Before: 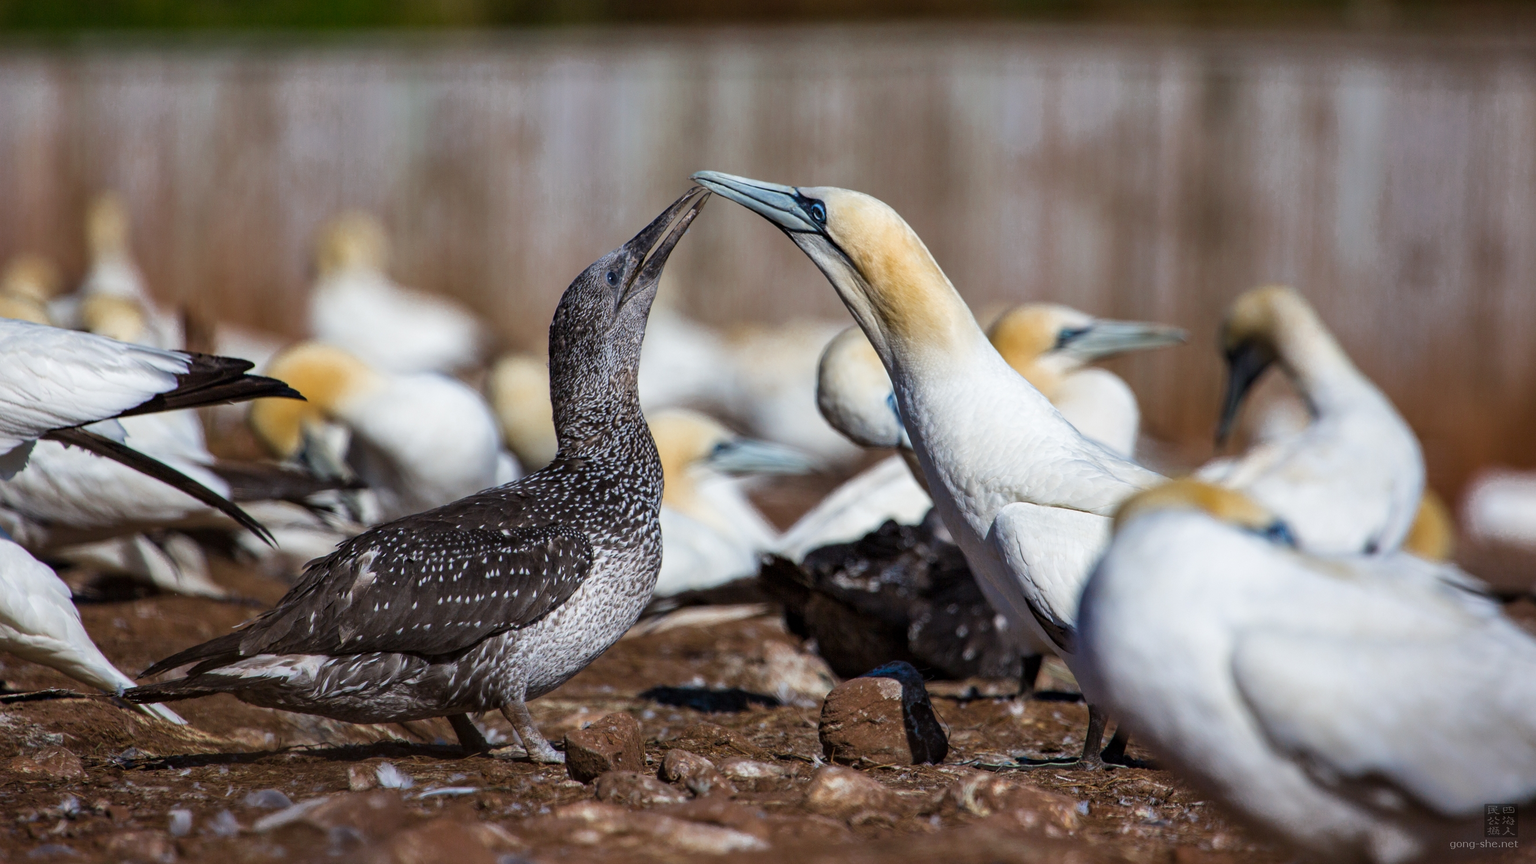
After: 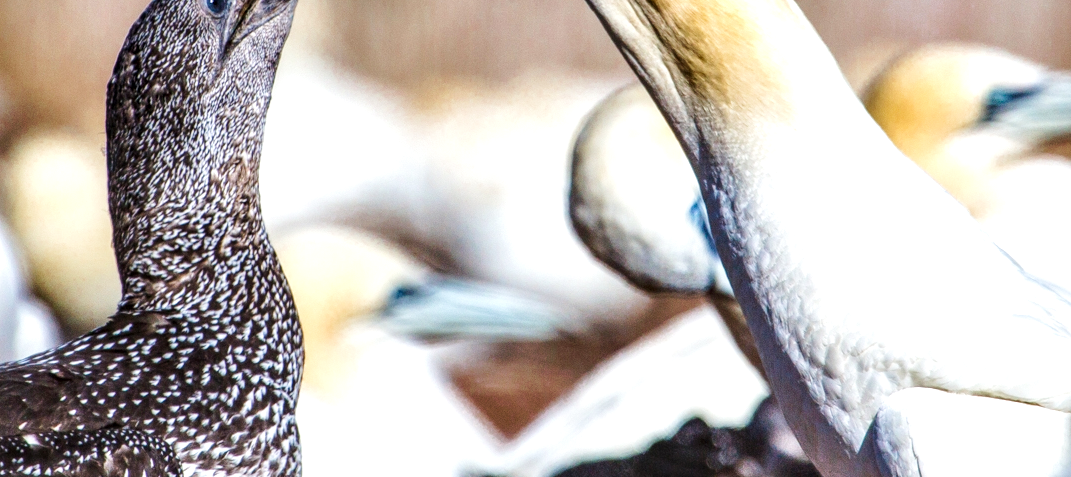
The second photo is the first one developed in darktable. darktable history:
exposure: black level correction 0, exposure 0.7 EV, compensate highlight preservation false
velvia: on, module defaults
local contrast: detail 140%
tone curve: curves: ch0 [(0, 0) (0.003, 0.005) (0.011, 0.013) (0.025, 0.027) (0.044, 0.044) (0.069, 0.06) (0.1, 0.081) (0.136, 0.114) (0.177, 0.16) (0.224, 0.211) (0.277, 0.277) (0.335, 0.354) (0.399, 0.435) (0.468, 0.538) (0.543, 0.626) (0.623, 0.708) (0.709, 0.789) (0.801, 0.867) (0.898, 0.935) (1, 1)], preserve colors none
crop: left 31.751%, top 32.172%, right 27.8%, bottom 35.83%
